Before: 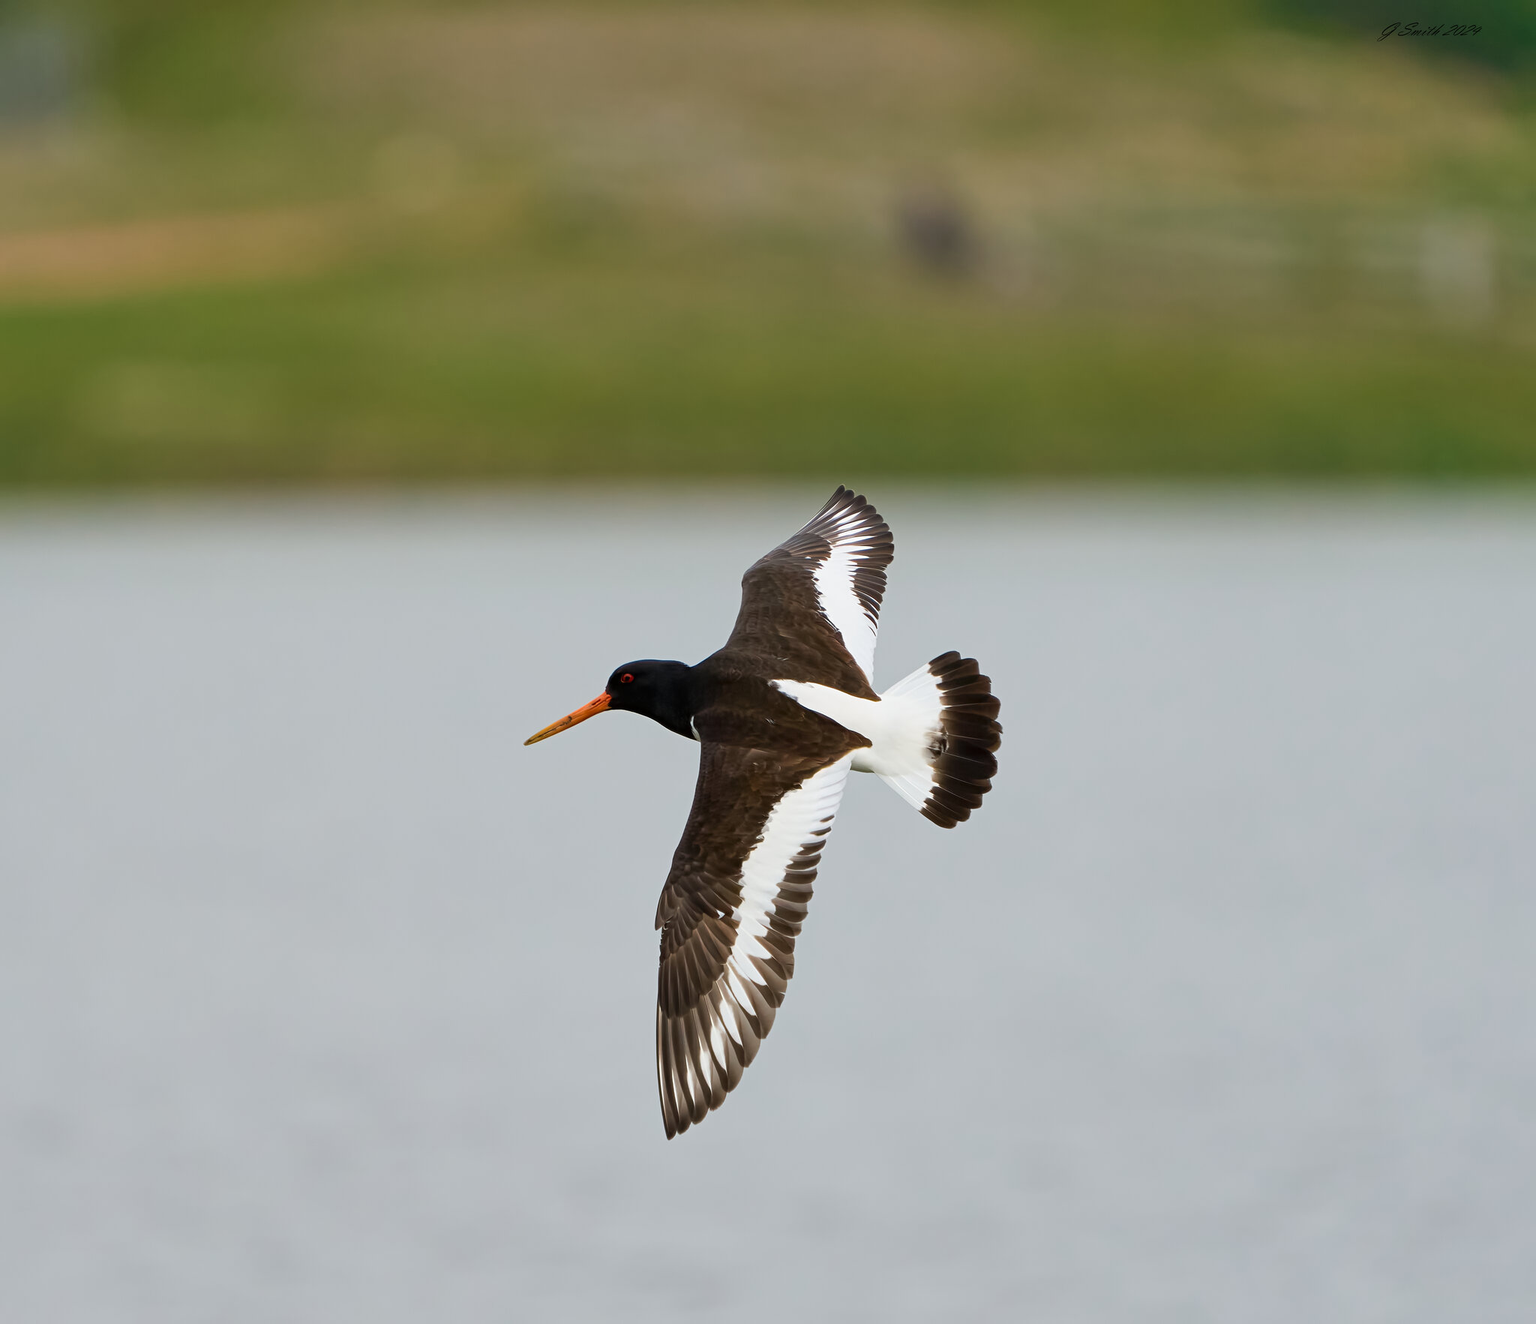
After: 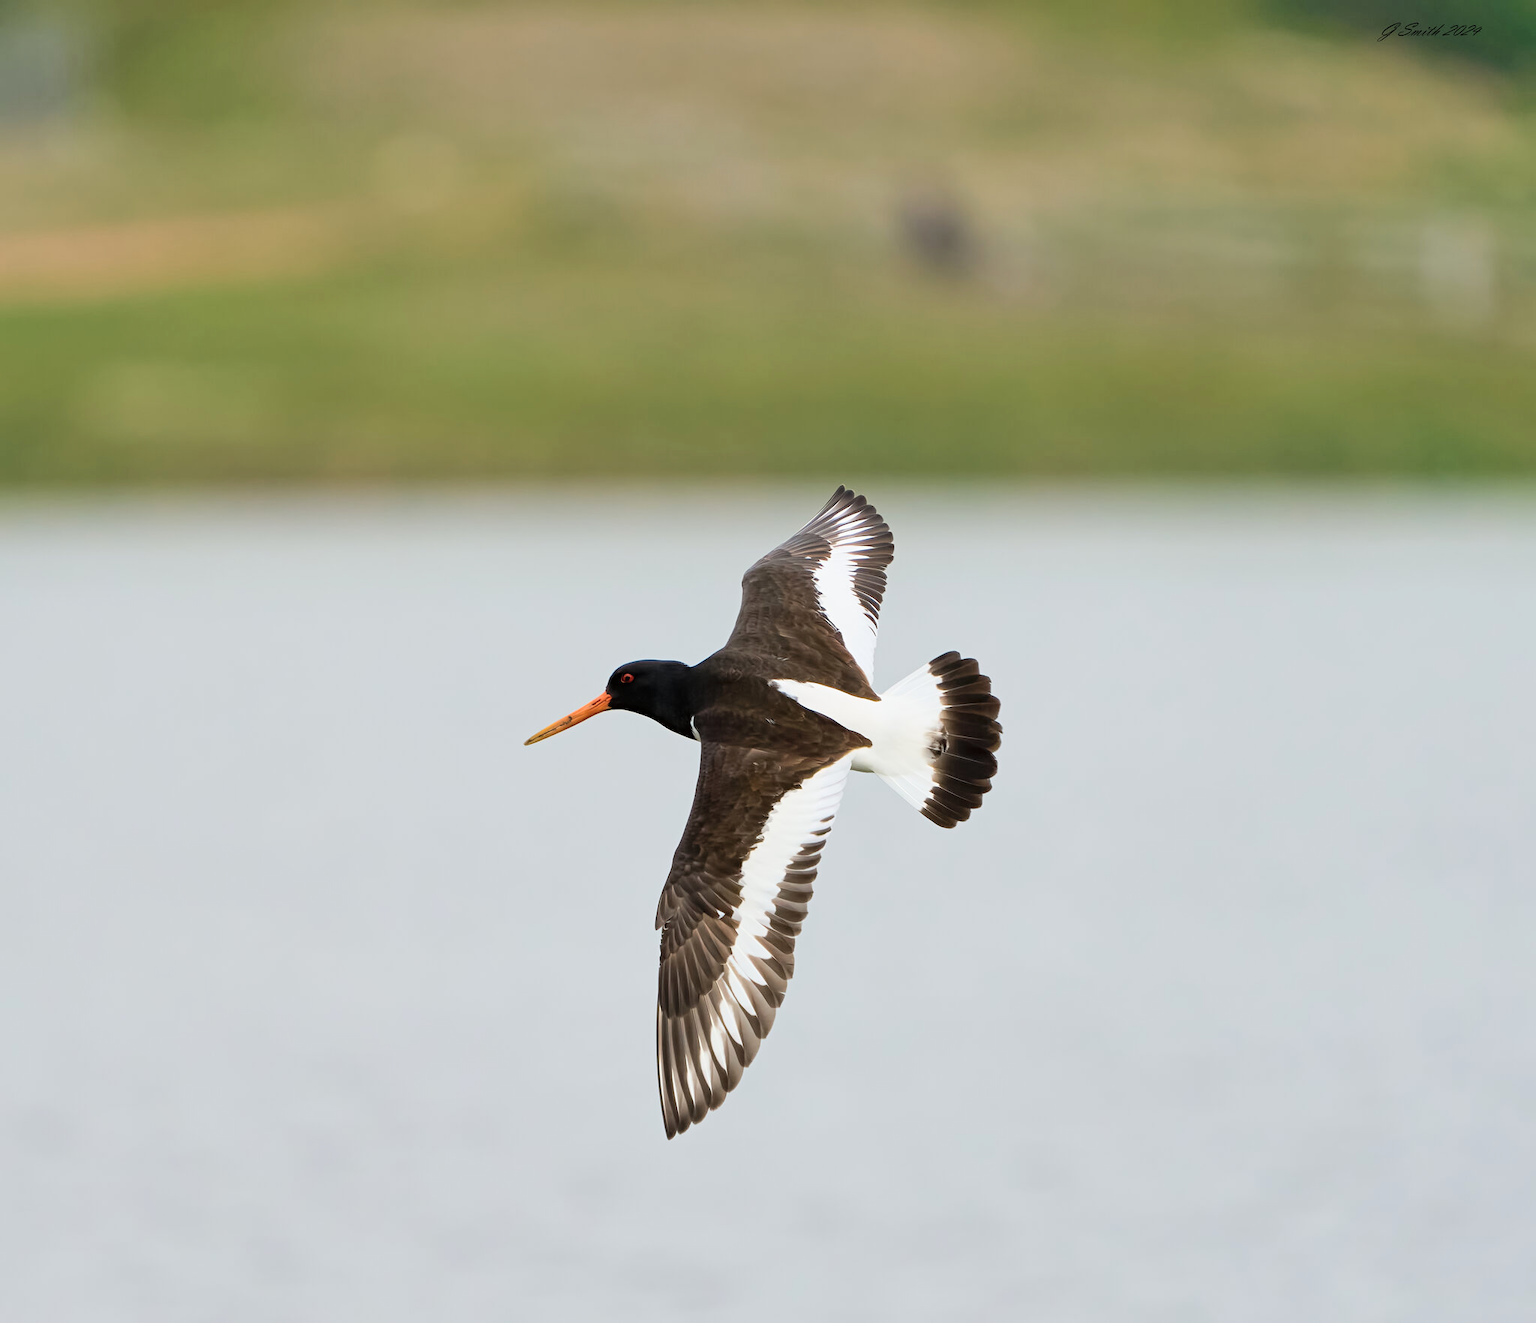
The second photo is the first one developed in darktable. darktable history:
tone curve: curves: ch0 [(0, 0) (0.003, 0.004) (0.011, 0.015) (0.025, 0.033) (0.044, 0.058) (0.069, 0.091) (0.1, 0.131) (0.136, 0.179) (0.177, 0.233) (0.224, 0.296) (0.277, 0.364) (0.335, 0.434) (0.399, 0.511) (0.468, 0.584) (0.543, 0.656) (0.623, 0.729) (0.709, 0.799) (0.801, 0.874) (0.898, 0.936) (1, 1)], color space Lab, independent channels, preserve colors none
